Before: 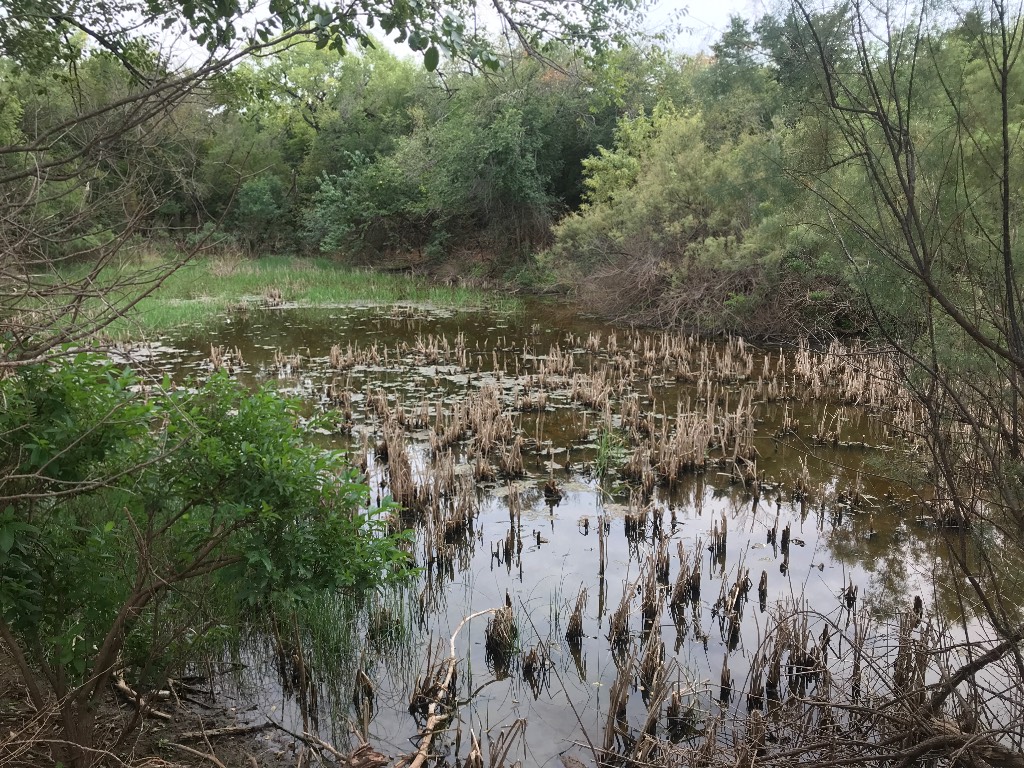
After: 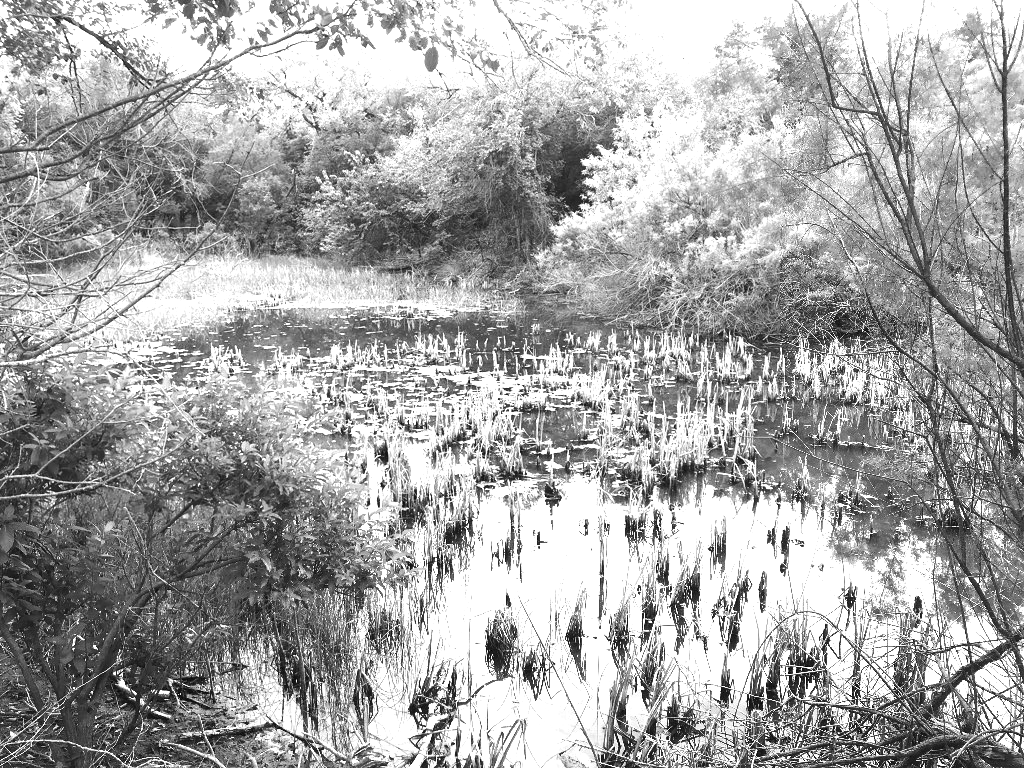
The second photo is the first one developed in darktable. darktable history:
exposure: black level correction 0, exposure 1.388 EV, compensate exposure bias true, compensate highlight preservation false
monochrome: a 16.01, b -2.65, highlights 0.52
tone equalizer: -8 EV -0.75 EV, -7 EV -0.7 EV, -6 EV -0.6 EV, -5 EV -0.4 EV, -3 EV 0.4 EV, -2 EV 0.6 EV, -1 EV 0.7 EV, +0 EV 0.75 EV, edges refinement/feathering 500, mask exposure compensation -1.57 EV, preserve details no
